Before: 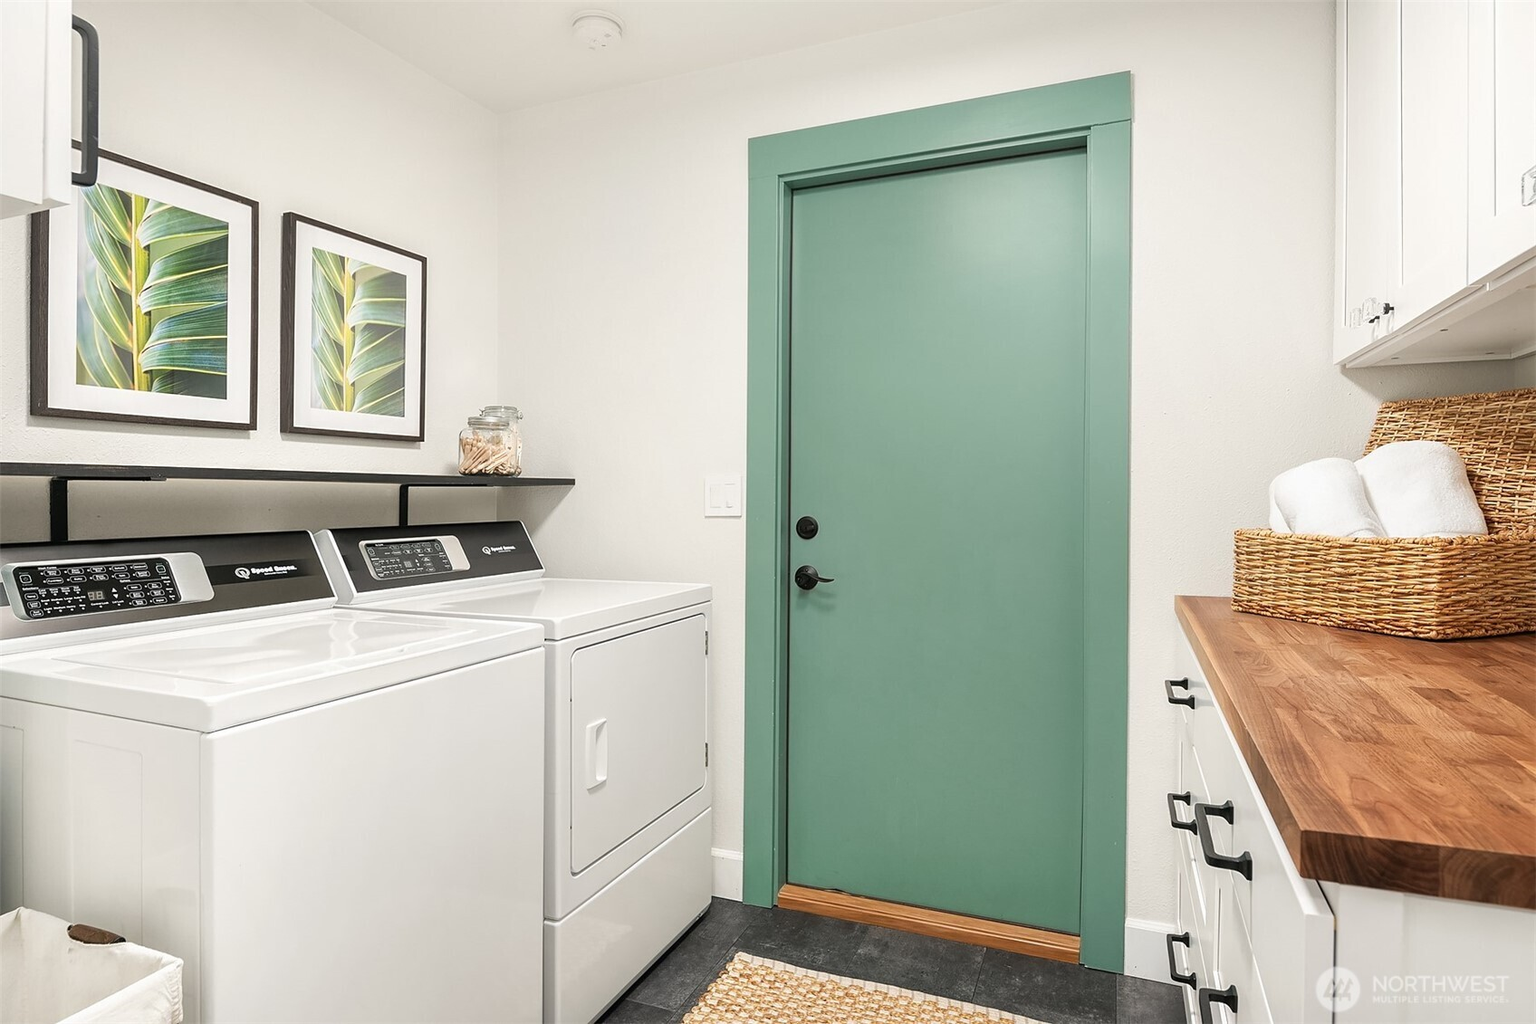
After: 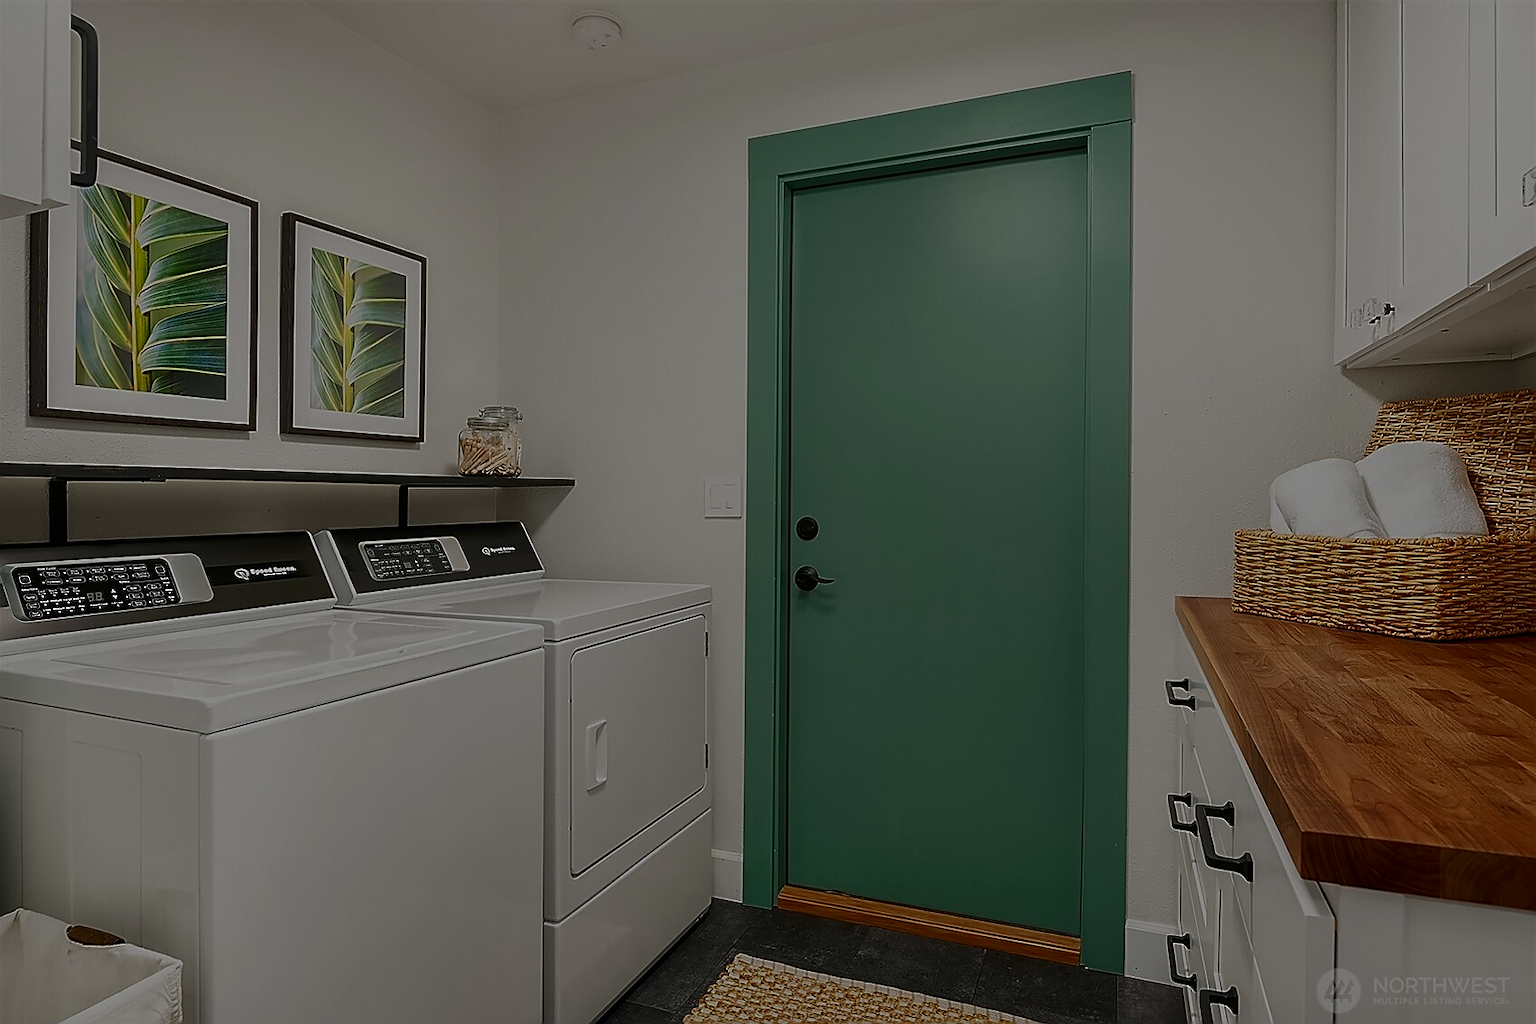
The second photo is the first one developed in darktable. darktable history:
exposure: black level correction -0.005, exposure 0.617 EV, compensate exposure bias true, compensate highlight preservation false
contrast brightness saturation: brightness -0.253, saturation 0.202
crop: left 0.064%
sharpen: radius 1.409, amount 1.26, threshold 0.702
